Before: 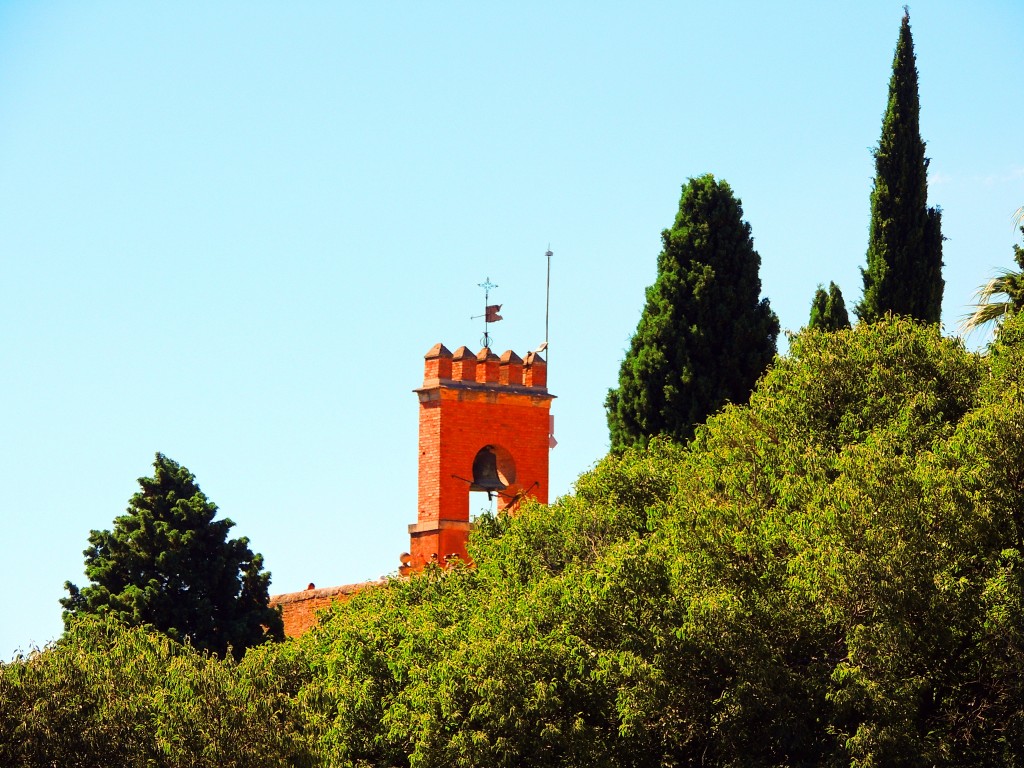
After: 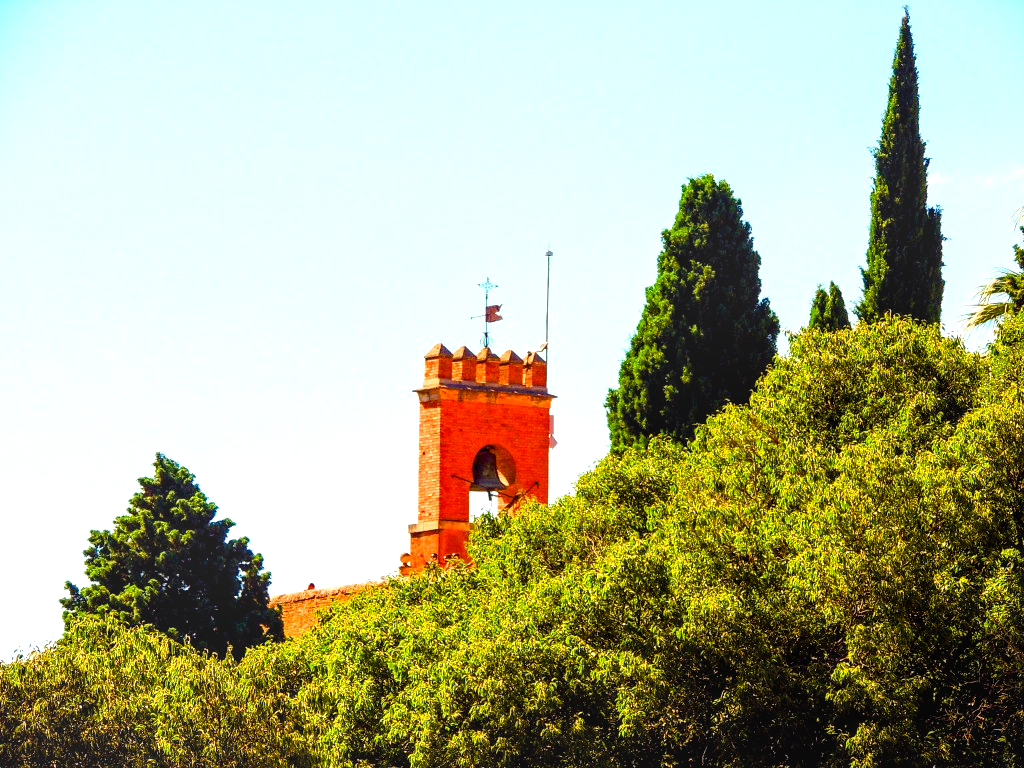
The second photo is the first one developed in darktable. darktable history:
color balance rgb: shadows lift › chroma 1%, shadows lift › hue 240.84°, highlights gain › chroma 2%, highlights gain › hue 73.2°, global offset › luminance -0.5%, perceptual saturation grading › global saturation 20%, perceptual saturation grading › highlights -25%, perceptual saturation grading › shadows 50%, global vibrance 25.26%
exposure: exposure 0.648 EV, compensate highlight preservation false
local contrast: on, module defaults
